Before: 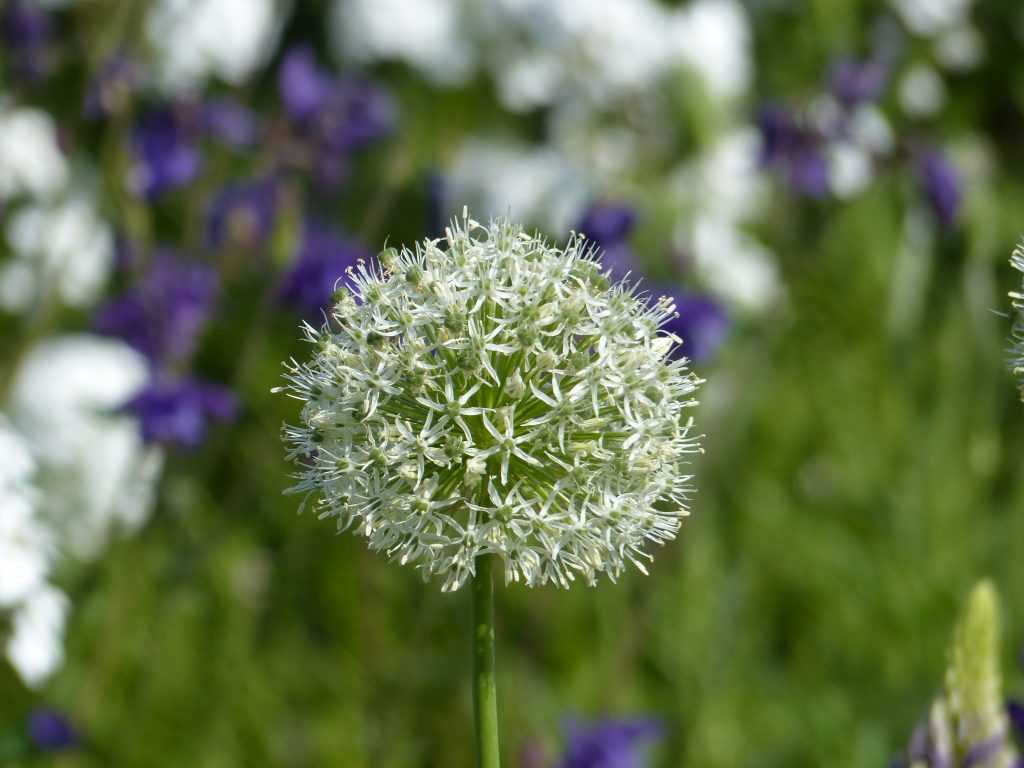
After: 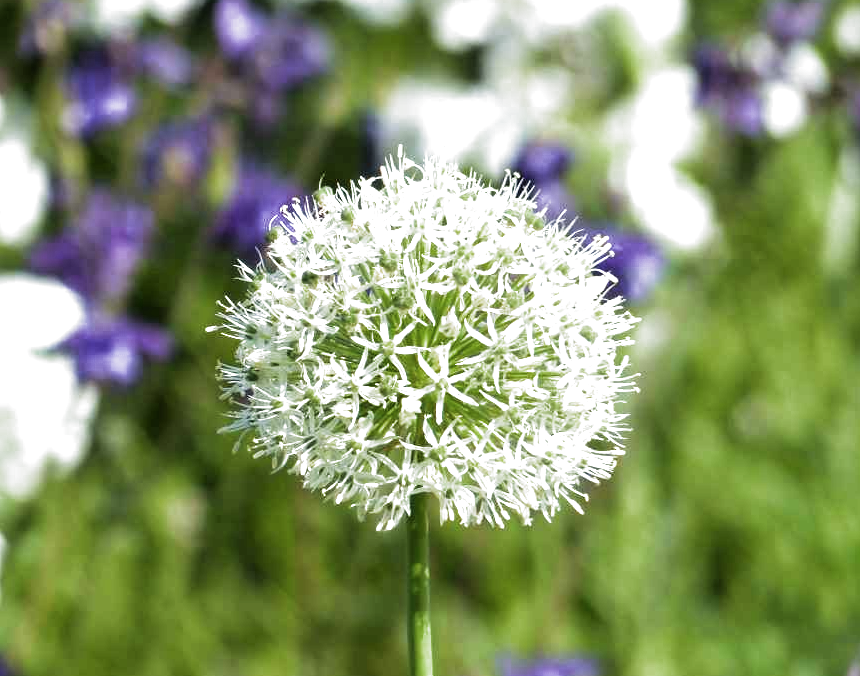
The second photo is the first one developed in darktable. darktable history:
crop: left 6.404%, top 8.021%, right 9.55%, bottom 3.847%
filmic rgb: black relative exposure -8.23 EV, white relative exposure 2.2 EV, target white luminance 99.998%, hardness 7.11, latitude 75.02%, contrast 1.319, highlights saturation mix -1.95%, shadows ↔ highlights balance 30.52%, color science v5 (2021), contrast in shadows safe, contrast in highlights safe
exposure: black level correction 0, exposure 1.001 EV, compensate exposure bias true, compensate highlight preservation false
